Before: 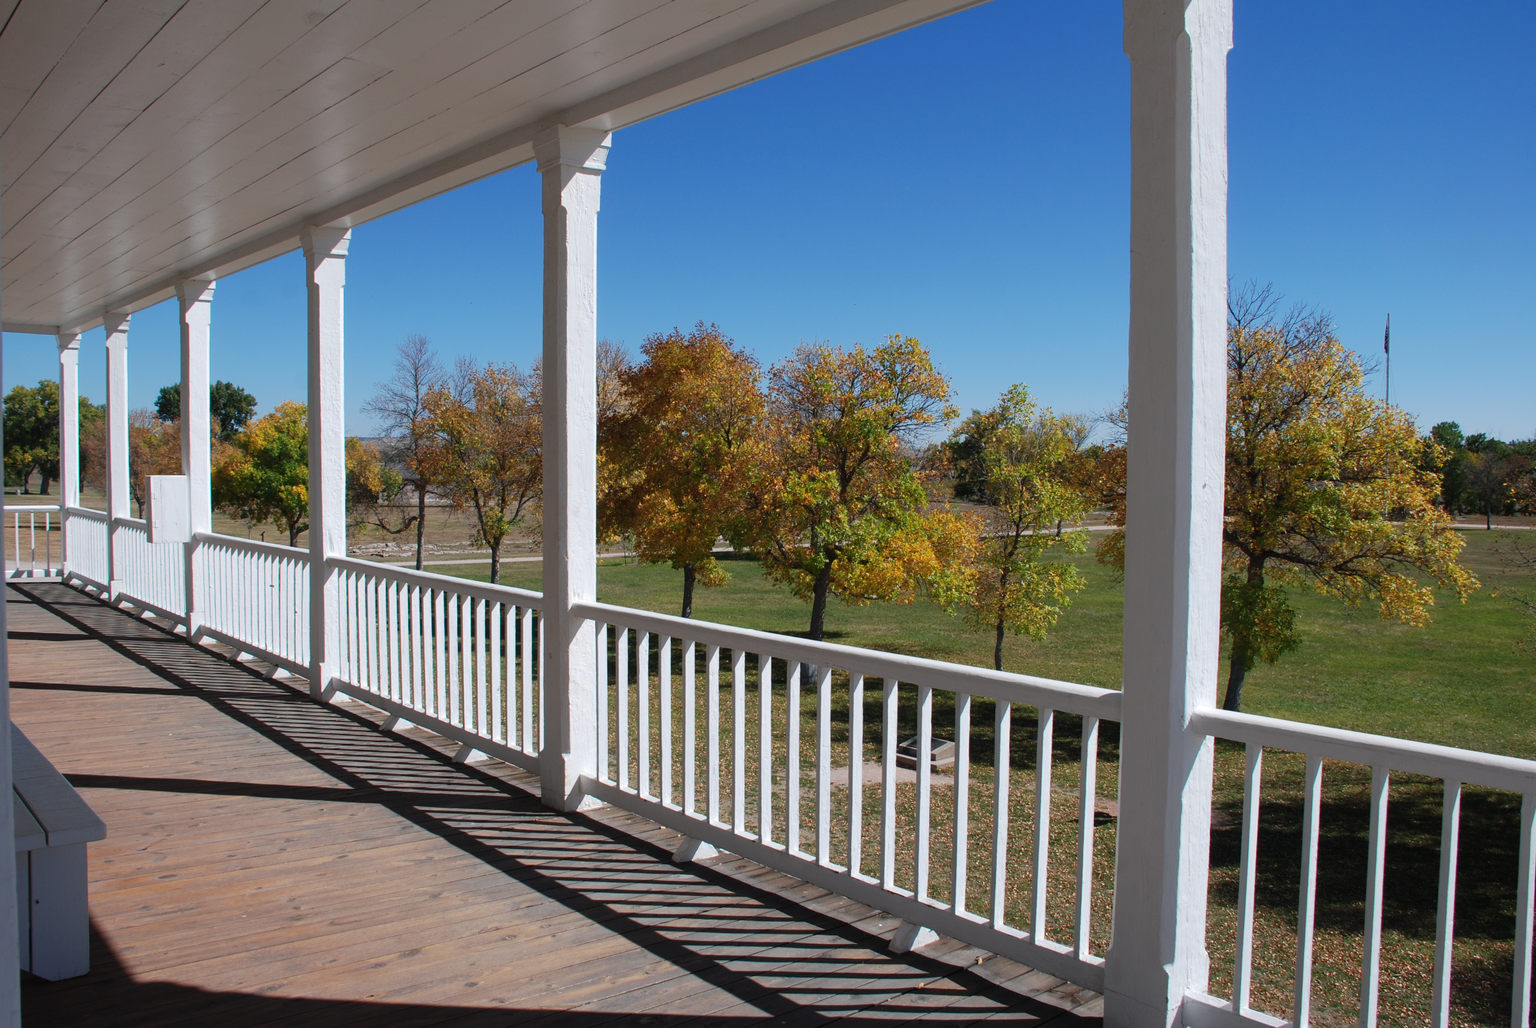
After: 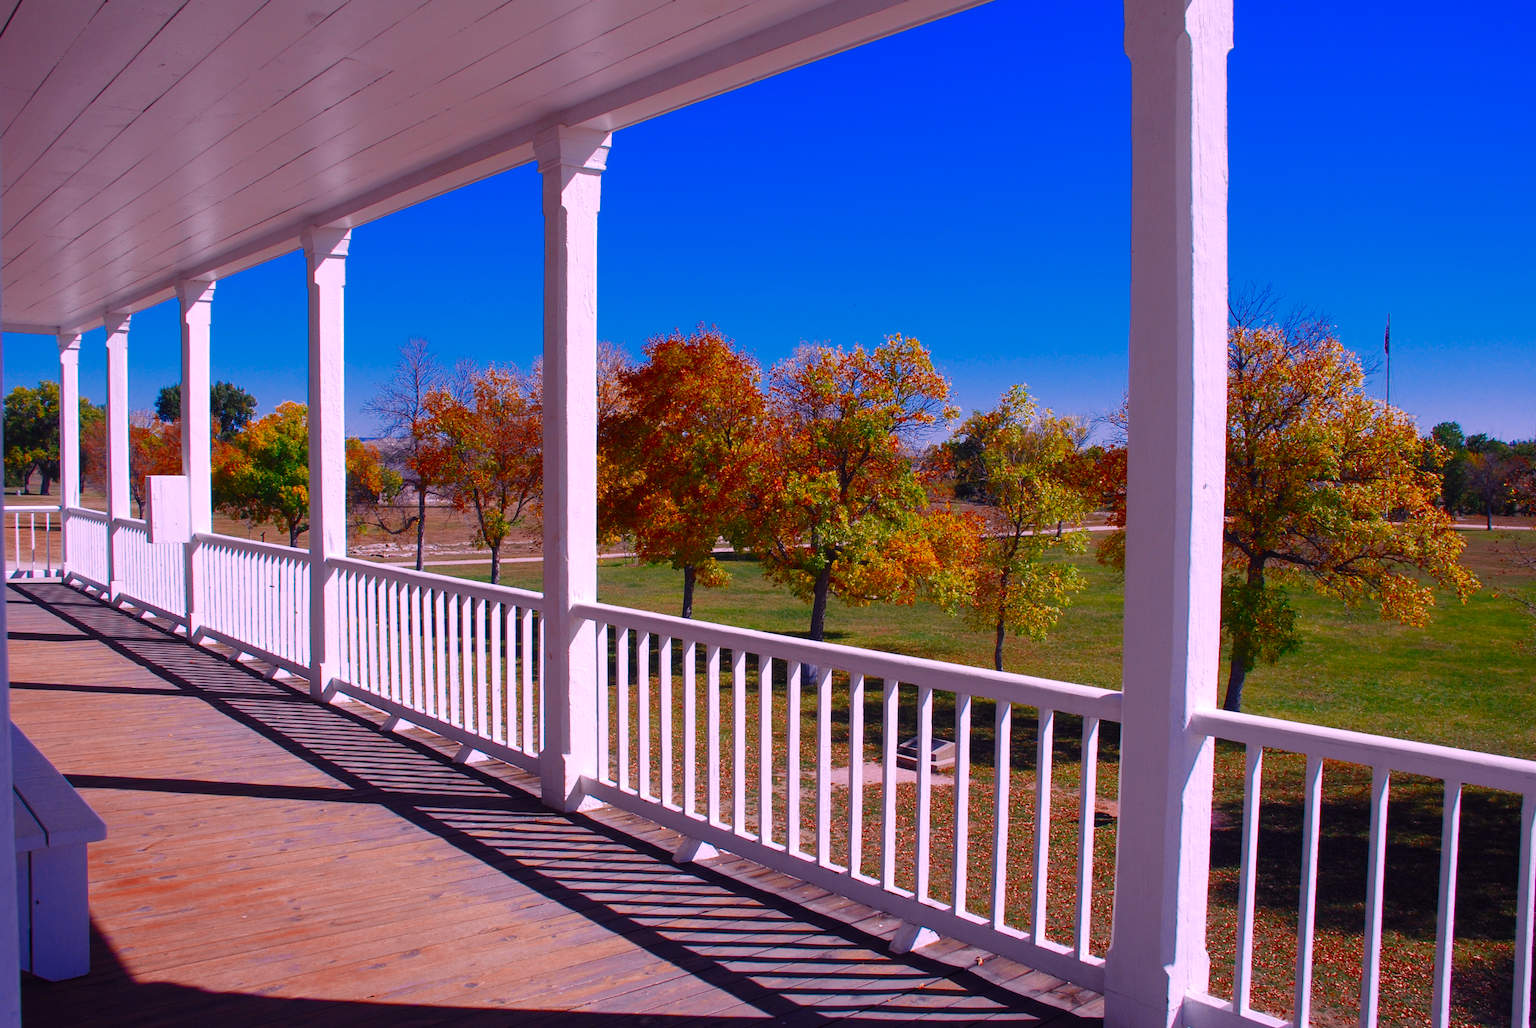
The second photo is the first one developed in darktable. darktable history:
color balance rgb: shadows lift › luminance -21.398%, shadows lift › chroma 9.252%, shadows lift › hue 282.69°, perceptual saturation grading › global saturation 20%, perceptual saturation grading › highlights -25.219%, perceptual saturation grading › shadows 50.514%, global vibrance 20%
color correction: highlights a* 18.86, highlights b* -11.63, saturation 1.66
color zones: curves: ch0 [(0, 0.5) (0.125, 0.4) (0.25, 0.5) (0.375, 0.4) (0.5, 0.4) (0.625, 0.35) (0.75, 0.35) (0.875, 0.5)]; ch1 [(0, 0.35) (0.125, 0.45) (0.25, 0.35) (0.375, 0.35) (0.5, 0.35) (0.625, 0.35) (0.75, 0.45) (0.875, 0.35)]; ch2 [(0, 0.6) (0.125, 0.5) (0.25, 0.5) (0.375, 0.6) (0.5, 0.6) (0.625, 0.5) (0.75, 0.5) (0.875, 0.5)]
exposure: exposure 0.128 EV, compensate exposure bias true, compensate highlight preservation false
base curve: preserve colors none
